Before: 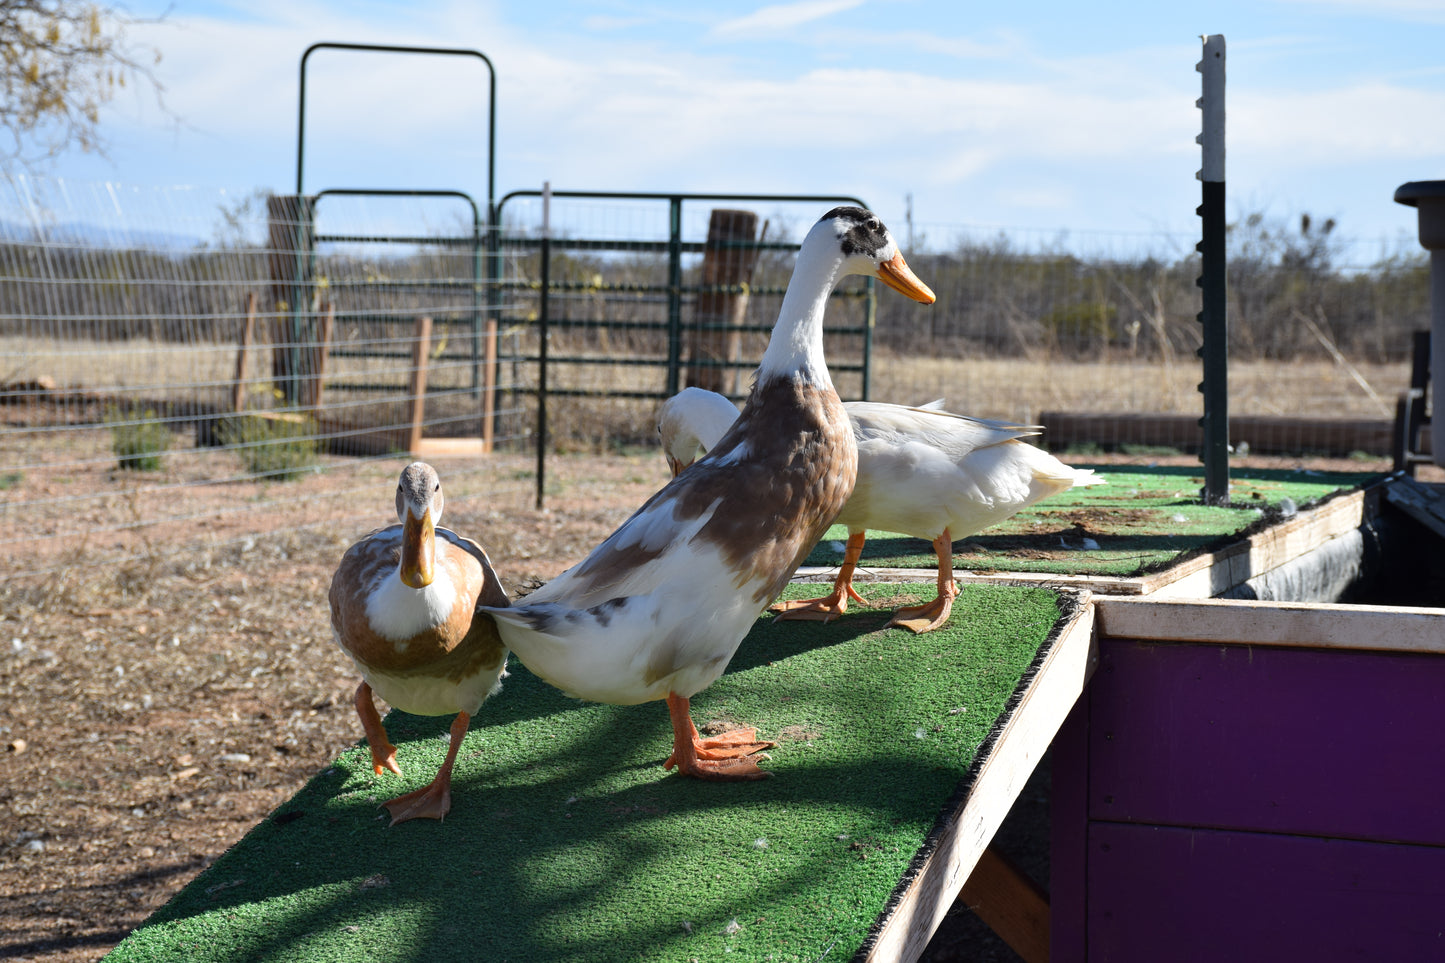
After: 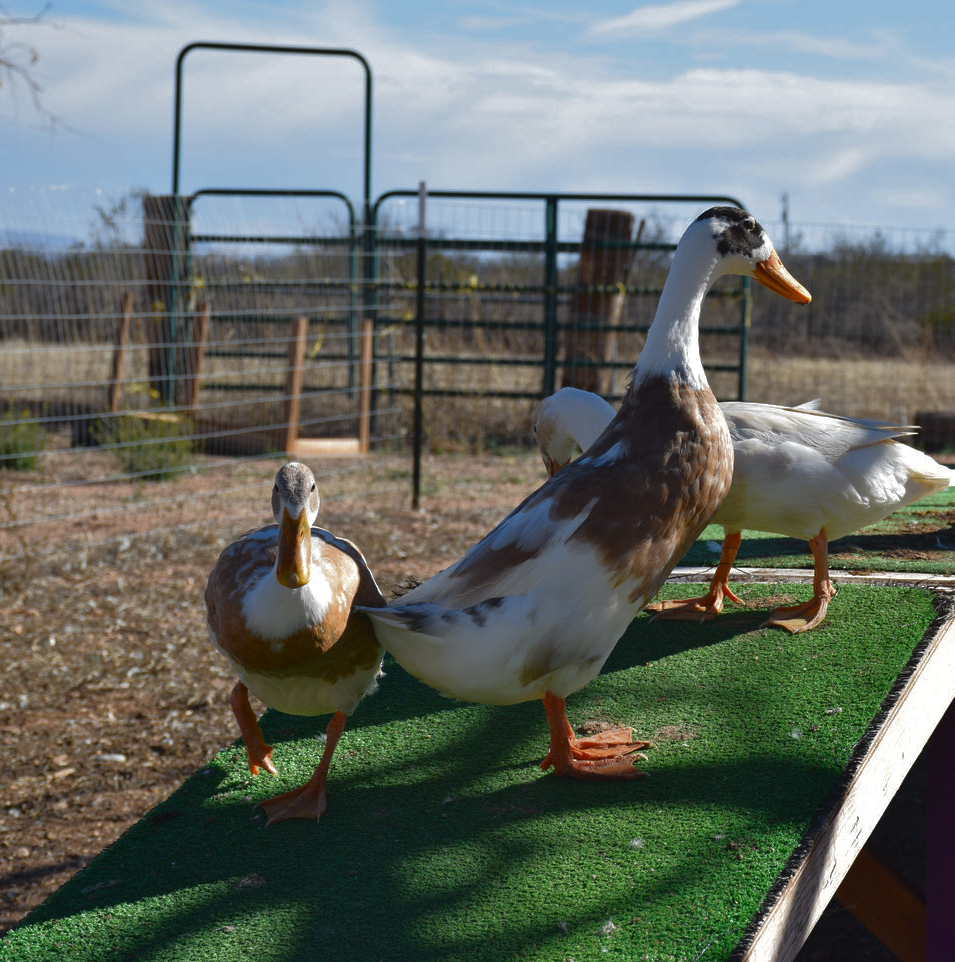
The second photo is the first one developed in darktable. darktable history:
tone curve: curves: ch0 [(0, 0) (0.003, 0.029) (0.011, 0.034) (0.025, 0.044) (0.044, 0.057) (0.069, 0.07) (0.1, 0.084) (0.136, 0.104) (0.177, 0.127) (0.224, 0.156) (0.277, 0.192) (0.335, 0.236) (0.399, 0.284) (0.468, 0.339) (0.543, 0.393) (0.623, 0.454) (0.709, 0.541) (0.801, 0.65) (0.898, 0.766) (1, 1)], color space Lab, independent channels, preserve colors none
crop and rotate: left 8.617%, right 25.264%
